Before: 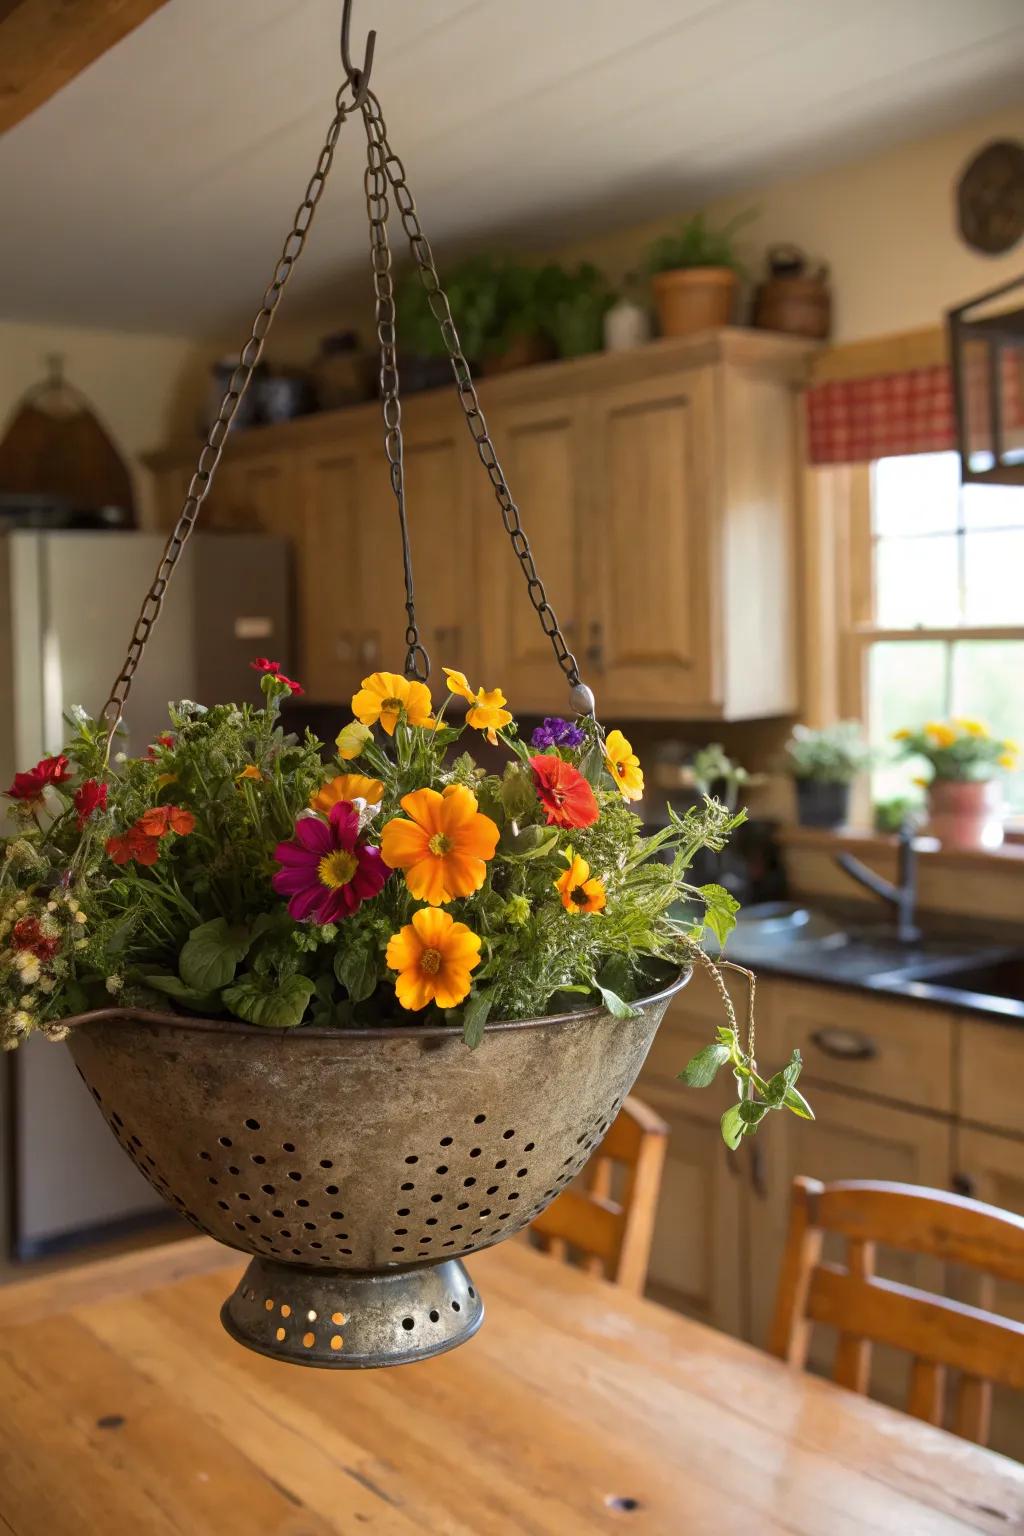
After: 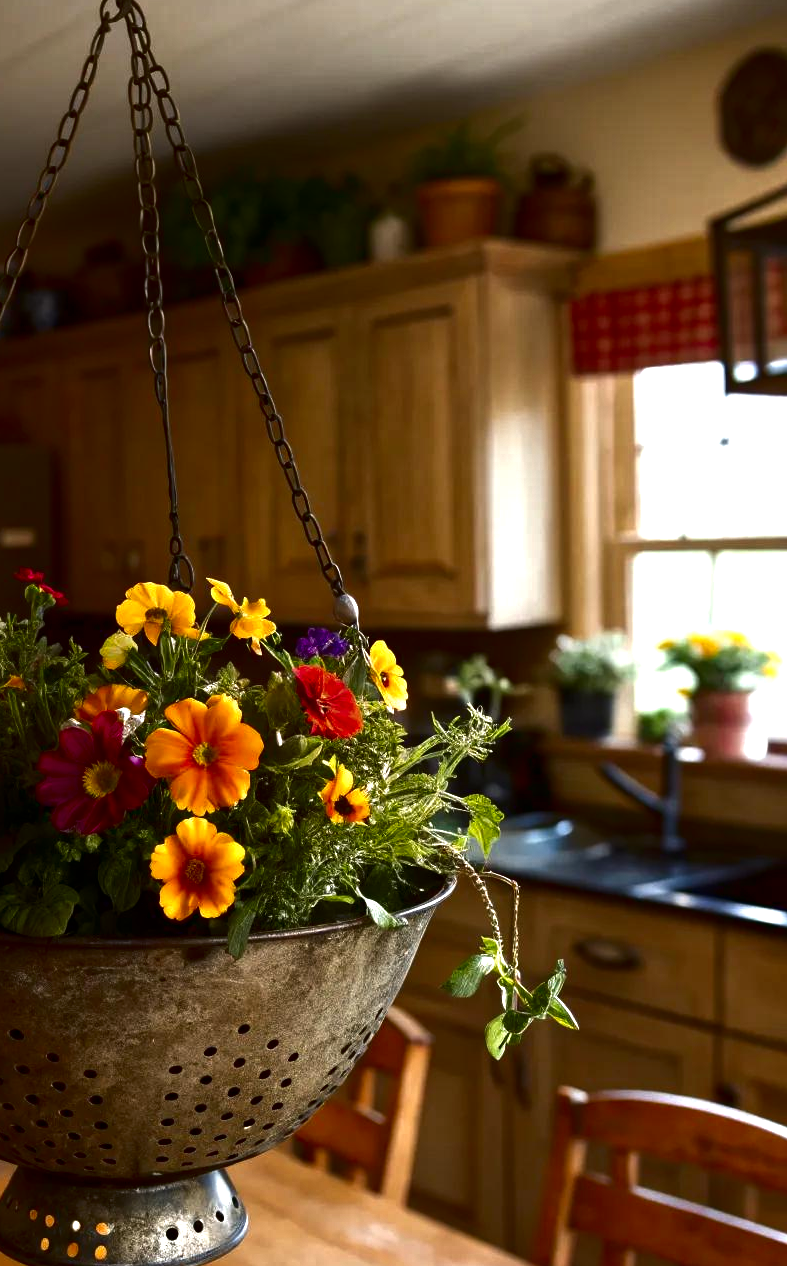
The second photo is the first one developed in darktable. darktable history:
crop: left 23.126%, top 5.907%, bottom 11.62%
exposure: exposure 0.606 EV, compensate exposure bias true, compensate highlight preservation false
contrast brightness saturation: brightness -0.534
